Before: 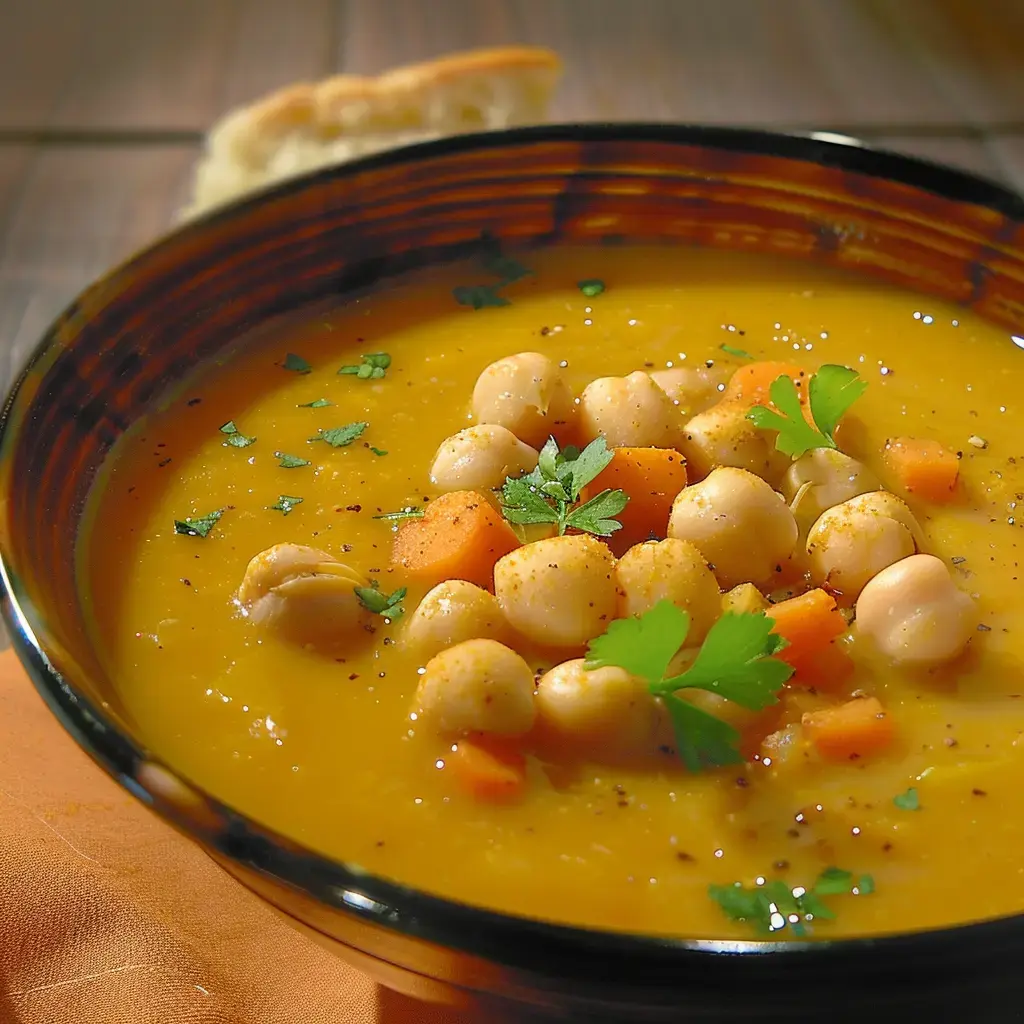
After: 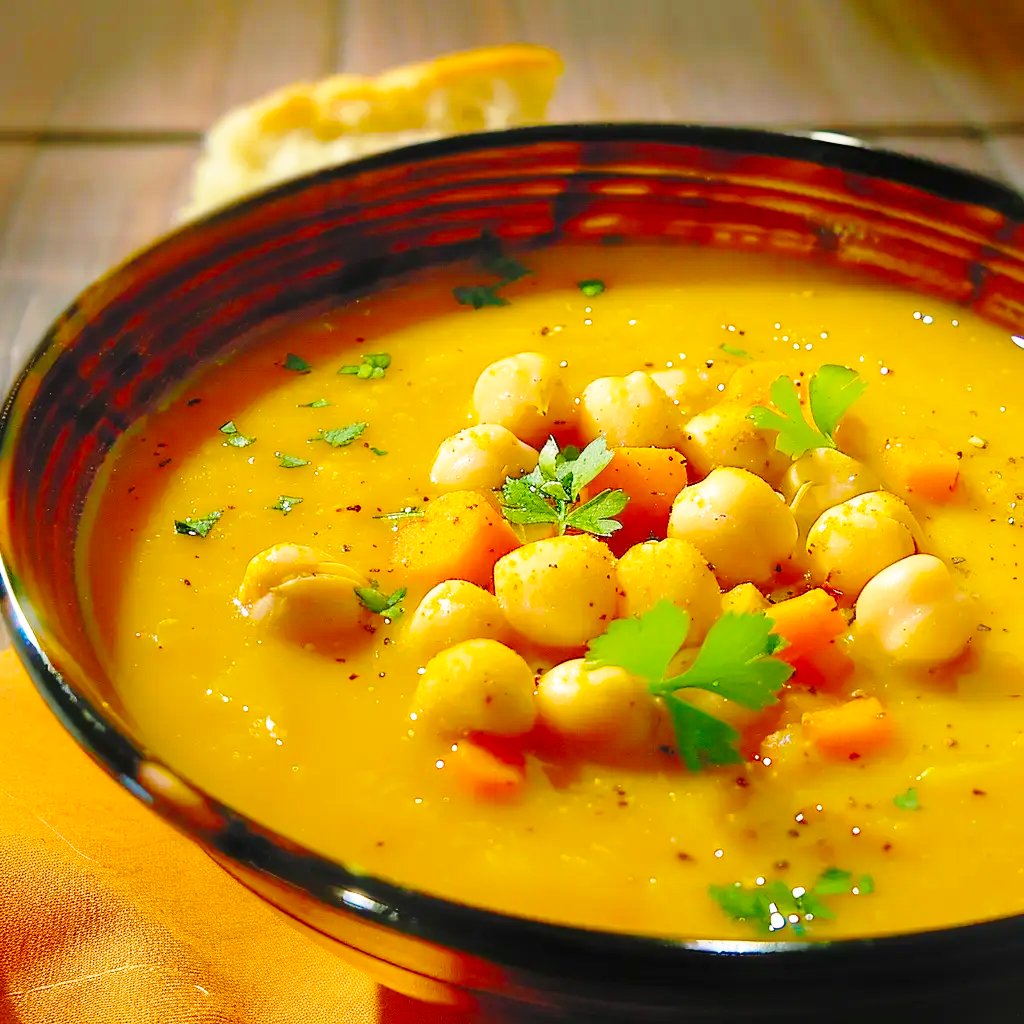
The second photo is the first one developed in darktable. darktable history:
base curve: curves: ch0 [(0, 0) (0.032, 0.037) (0.105, 0.228) (0.435, 0.76) (0.856, 0.983) (1, 1)], preserve colors none
color balance rgb: linear chroma grading › global chroma 9.989%, perceptual saturation grading › global saturation 19.465%
